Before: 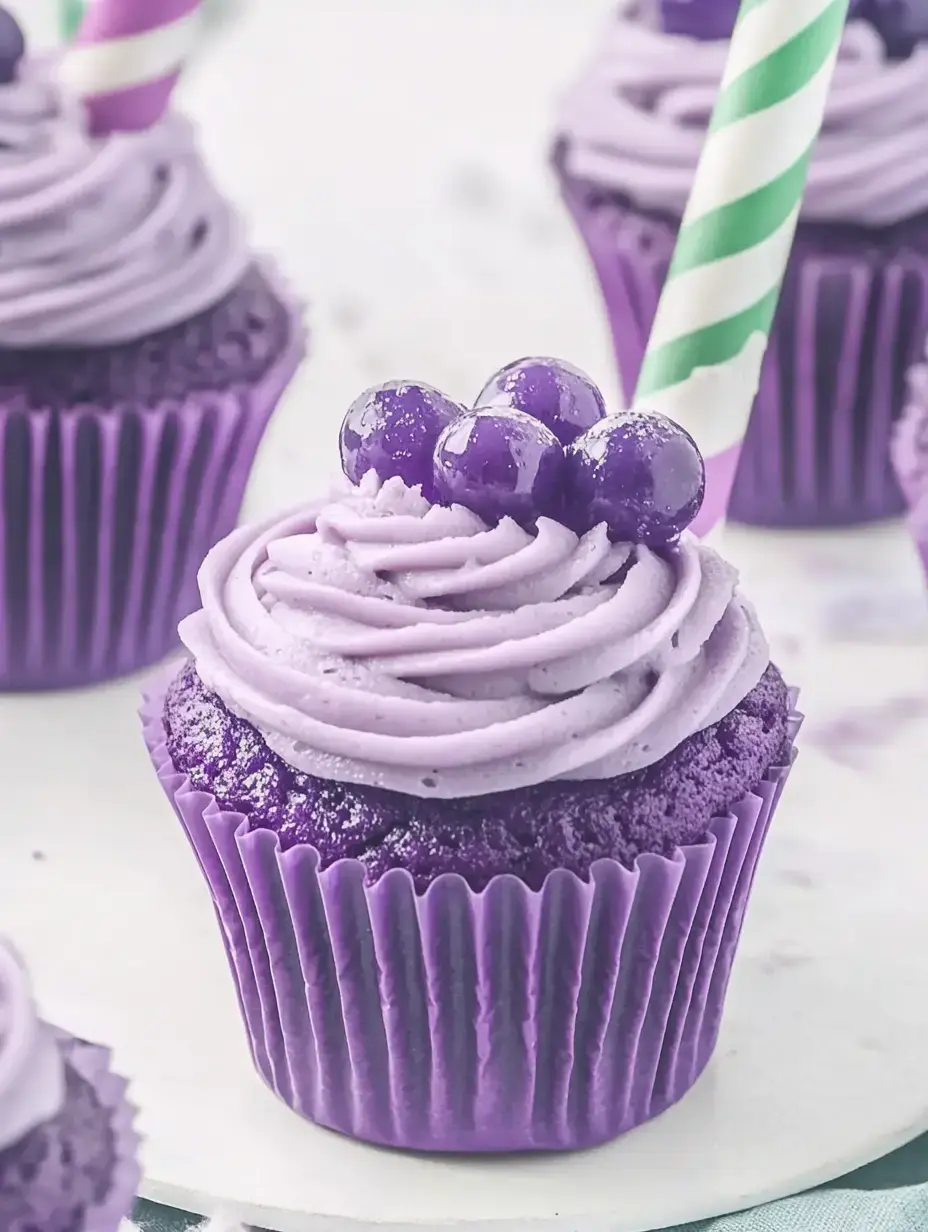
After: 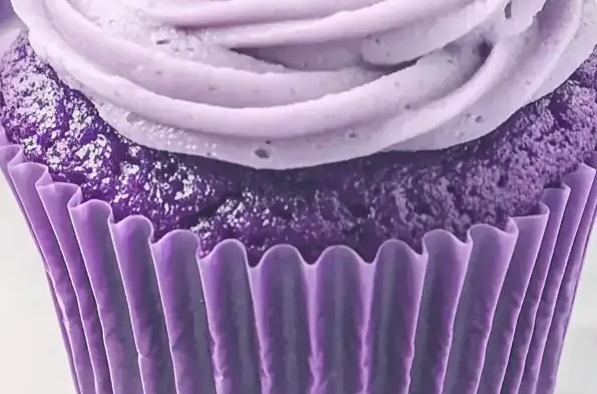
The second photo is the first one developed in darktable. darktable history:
crop: left 18.091%, top 51.13%, right 17.525%, bottom 16.85%
tone equalizer: on, module defaults
